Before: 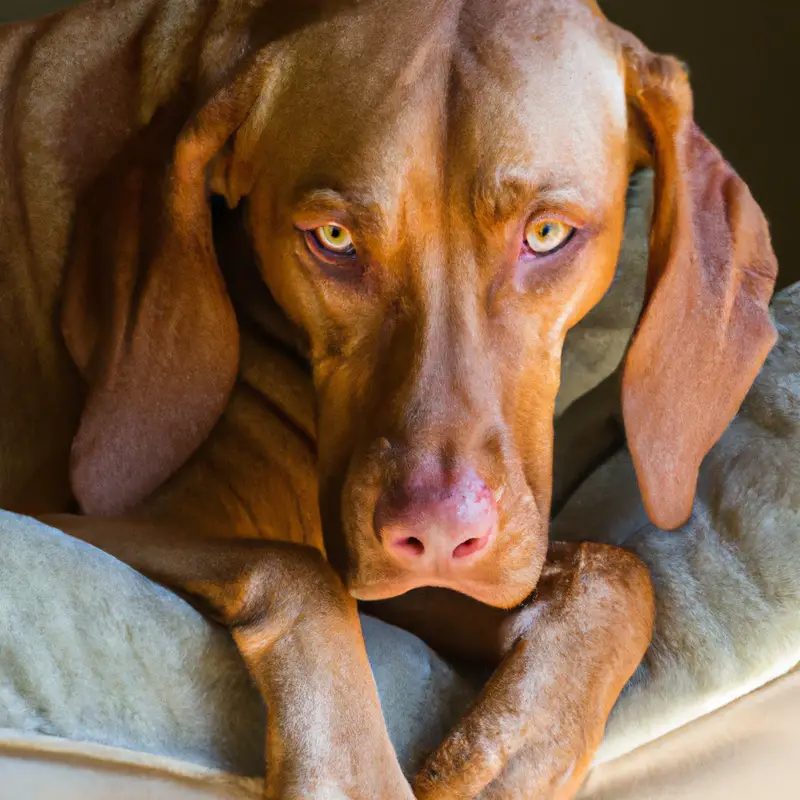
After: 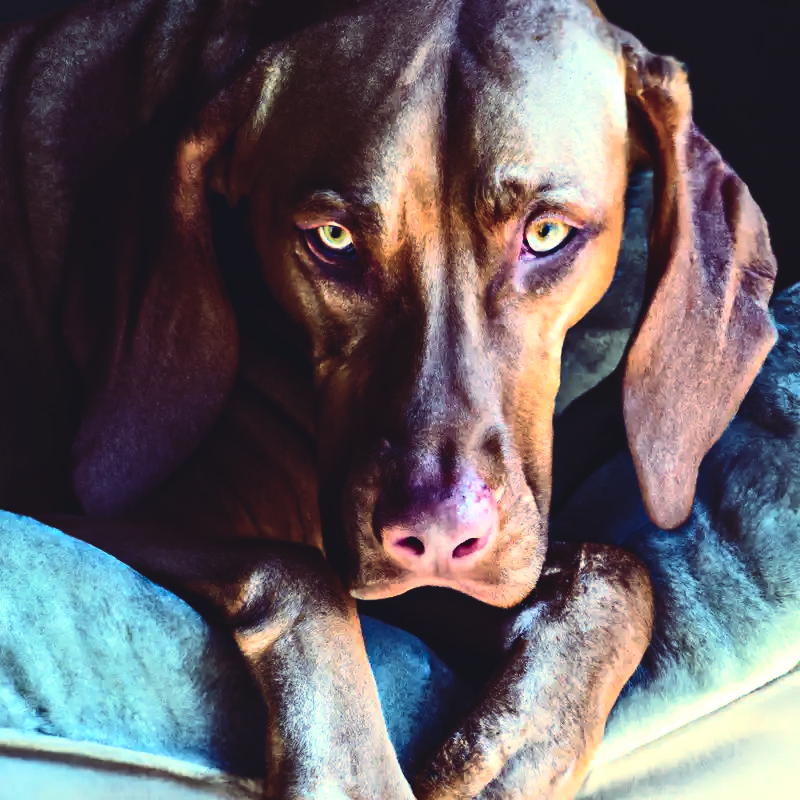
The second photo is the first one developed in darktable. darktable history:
contrast brightness saturation: contrast 0.32, brightness -0.08, saturation 0.17
rgb curve: curves: ch0 [(0, 0.186) (0.314, 0.284) (0.576, 0.466) (0.805, 0.691) (0.936, 0.886)]; ch1 [(0, 0.186) (0.314, 0.284) (0.581, 0.534) (0.771, 0.746) (0.936, 0.958)]; ch2 [(0, 0.216) (0.275, 0.39) (1, 1)], mode RGB, independent channels, compensate middle gray true, preserve colors none
tone equalizer: -8 EV -0.417 EV, -7 EV -0.389 EV, -6 EV -0.333 EV, -5 EV -0.222 EV, -3 EV 0.222 EV, -2 EV 0.333 EV, -1 EV 0.389 EV, +0 EV 0.417 EV, edges refinement/feathering 500, mask exposure compensation -1.57 EV, preserve details no
white balance: emerald 1
contrast equalizer: y [[0.535, 0.543, 0.548, 0.548, 0.542, 0.532], [0.5 ×6], [0.5 ×6], [0 ×6], [0 ×6]]
